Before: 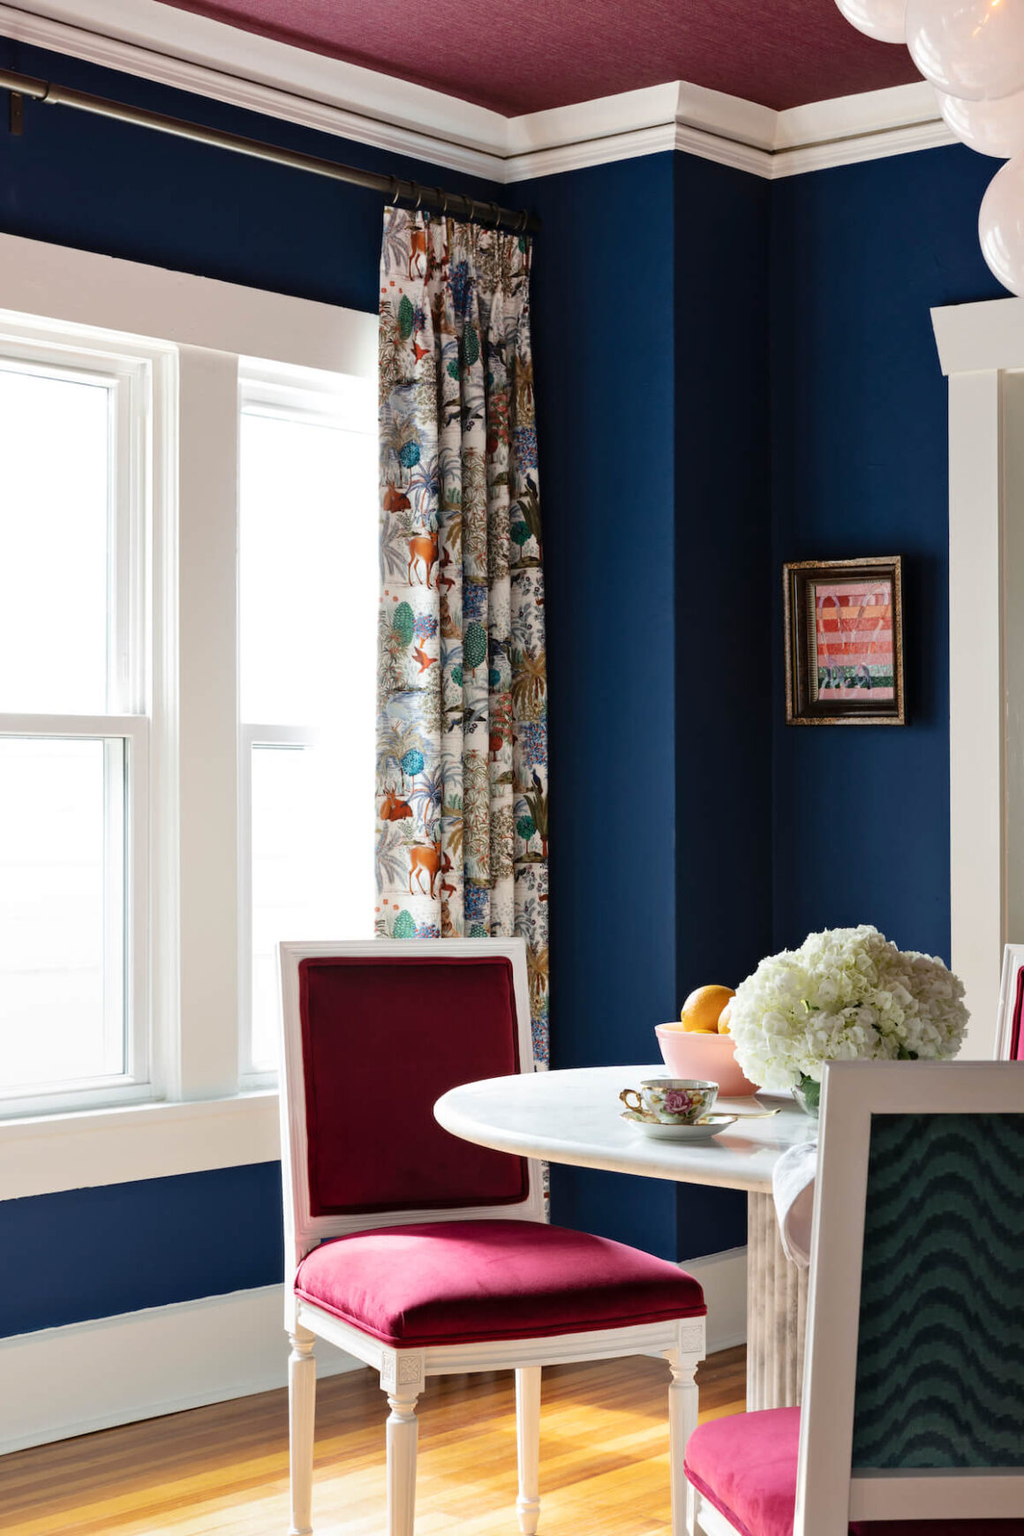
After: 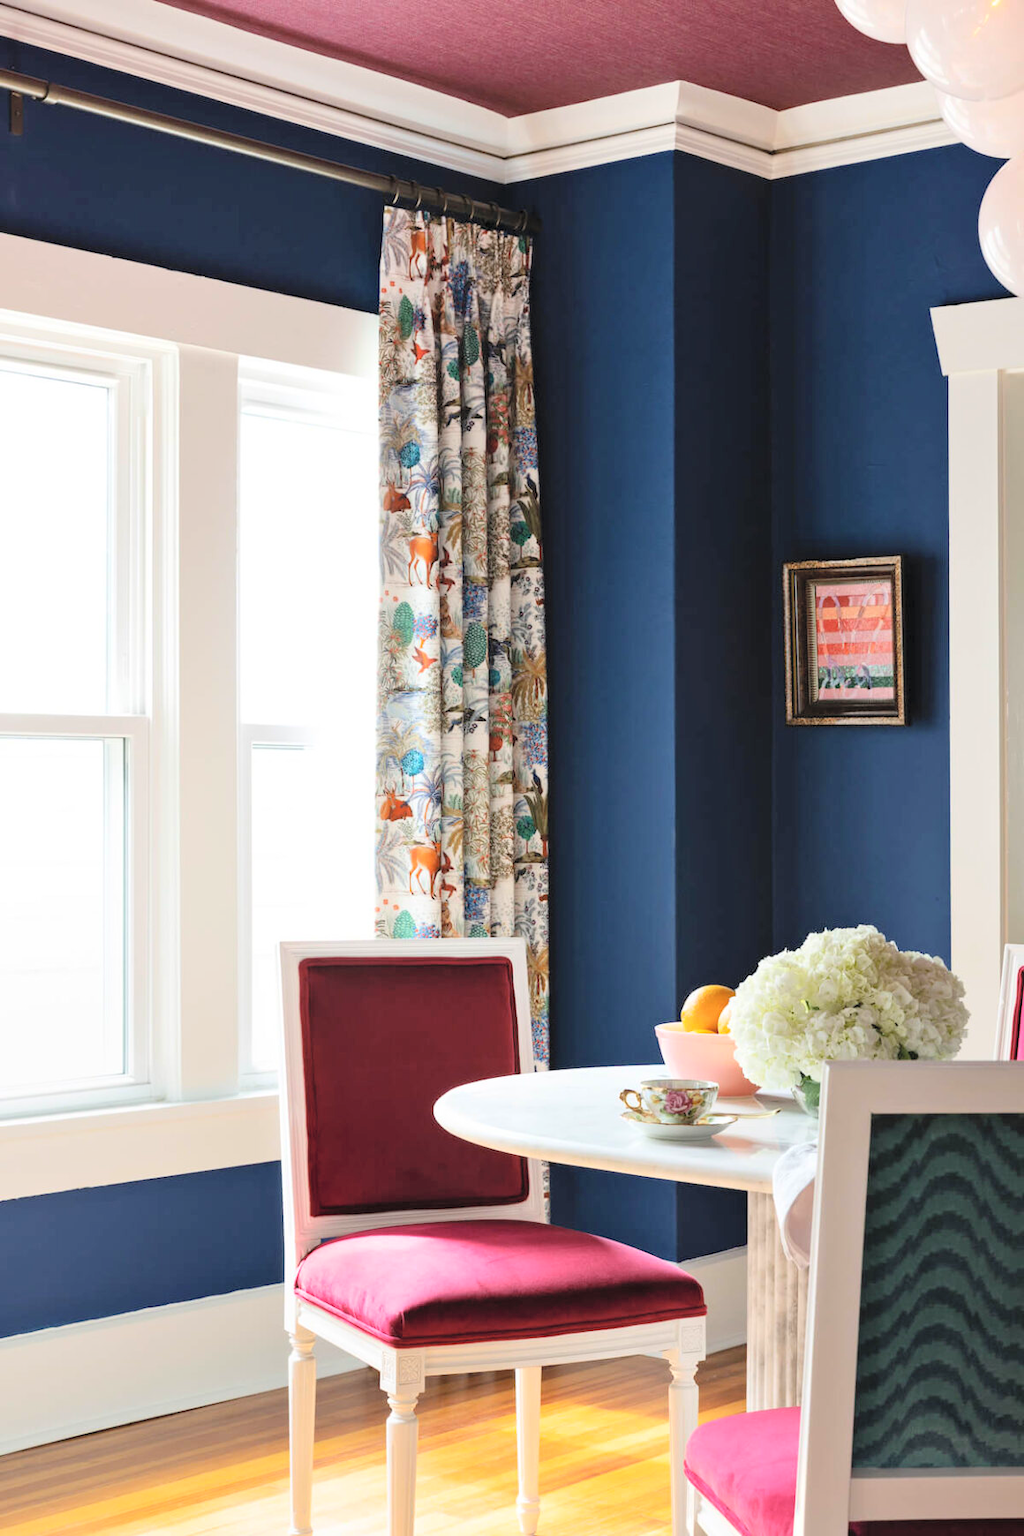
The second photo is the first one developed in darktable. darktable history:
contrast brightness saturation: contrast 0.1, brightness 0.306, saturation 0.137
